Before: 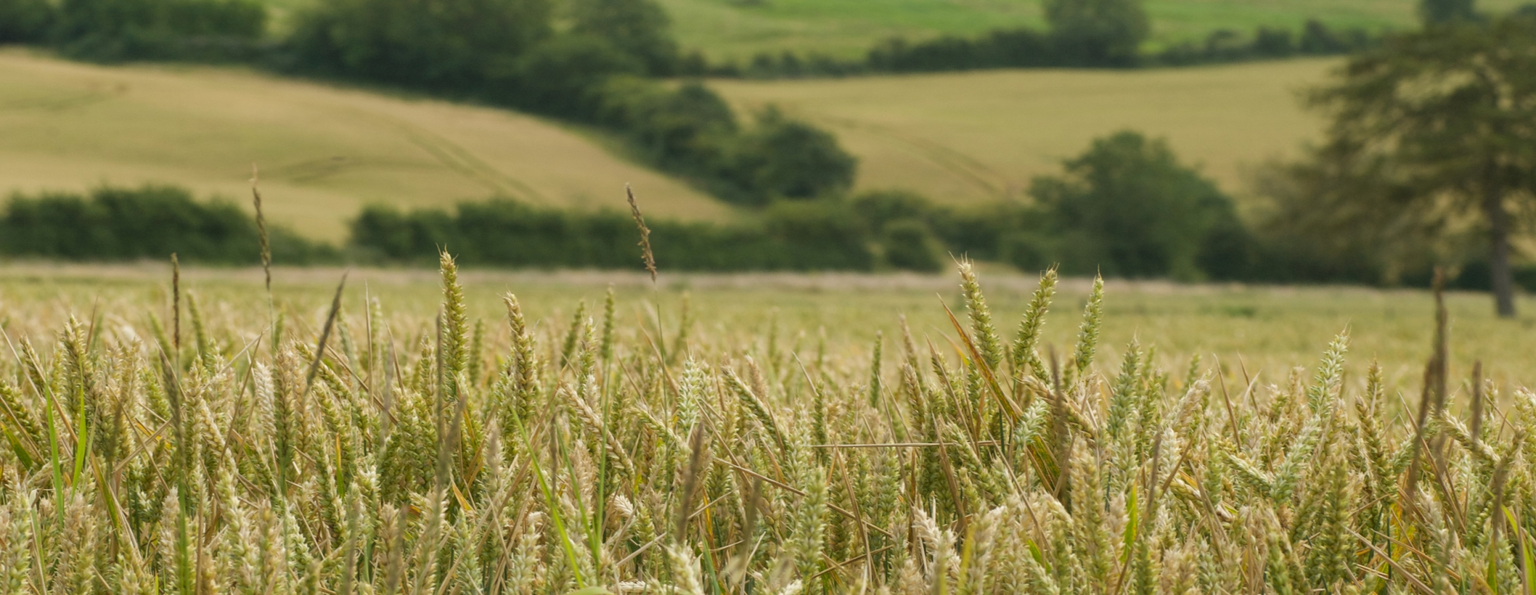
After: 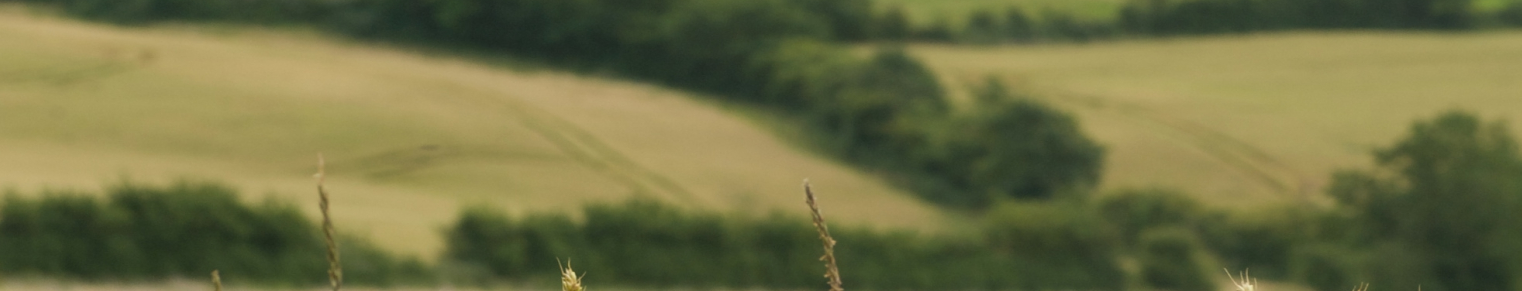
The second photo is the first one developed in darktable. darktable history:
crop: left 0.558%, top 7.65%, right 23.312%, bottom 54.763%
